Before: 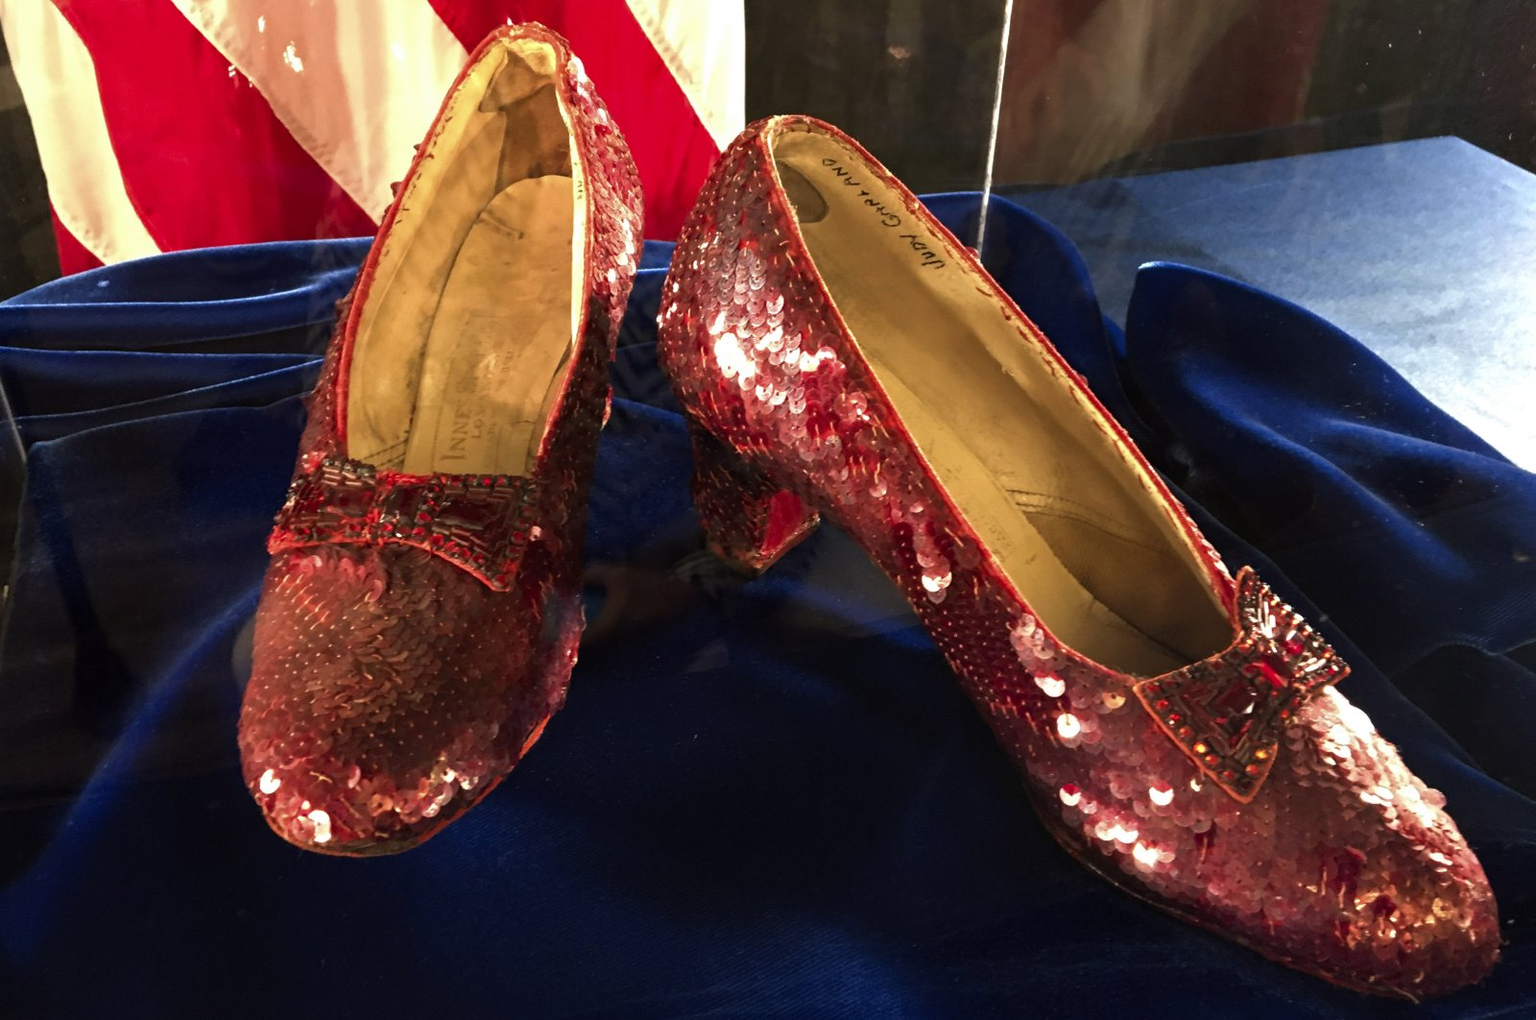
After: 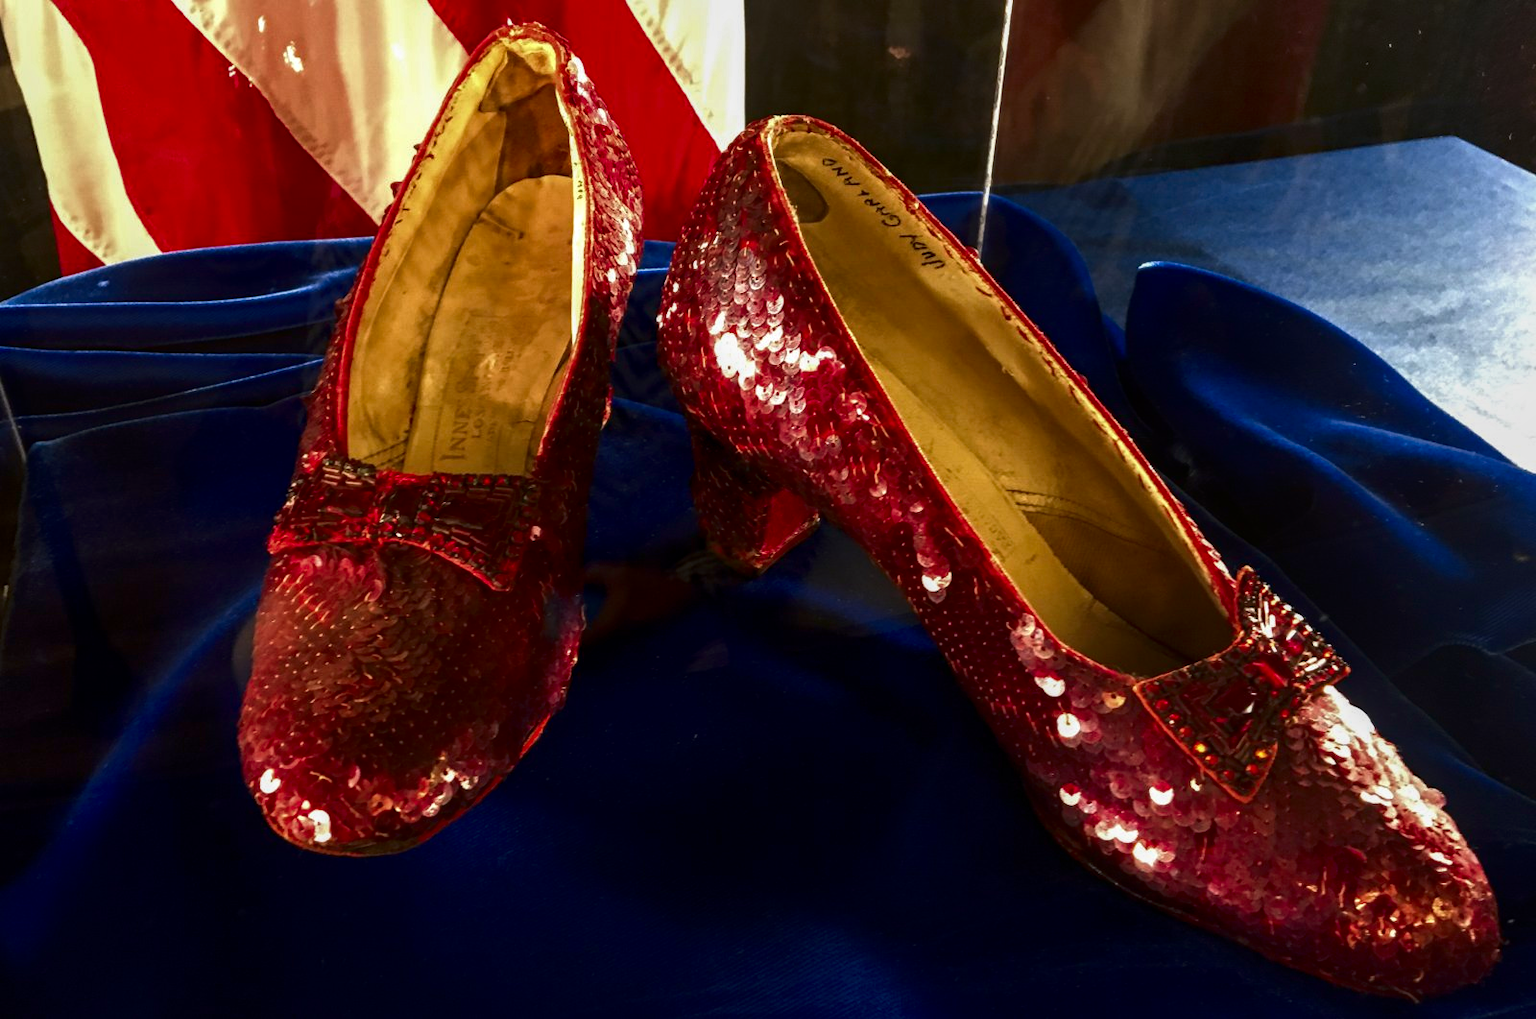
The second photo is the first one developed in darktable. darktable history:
local contrast: on, module defaults
tone equalizer: -7 EV 0.18 EV, -6 EV 0.12 EV, -5 EV 0.08 EV, -4 EV 0.04 EV, -2 EV -0.02 EV, -1 EV -0.04 EV, +0 EV -0.06 EV, luminance estimator HSV value / RGB max
contrast brightness saturation: brightness -0.25, saturation 0.2
